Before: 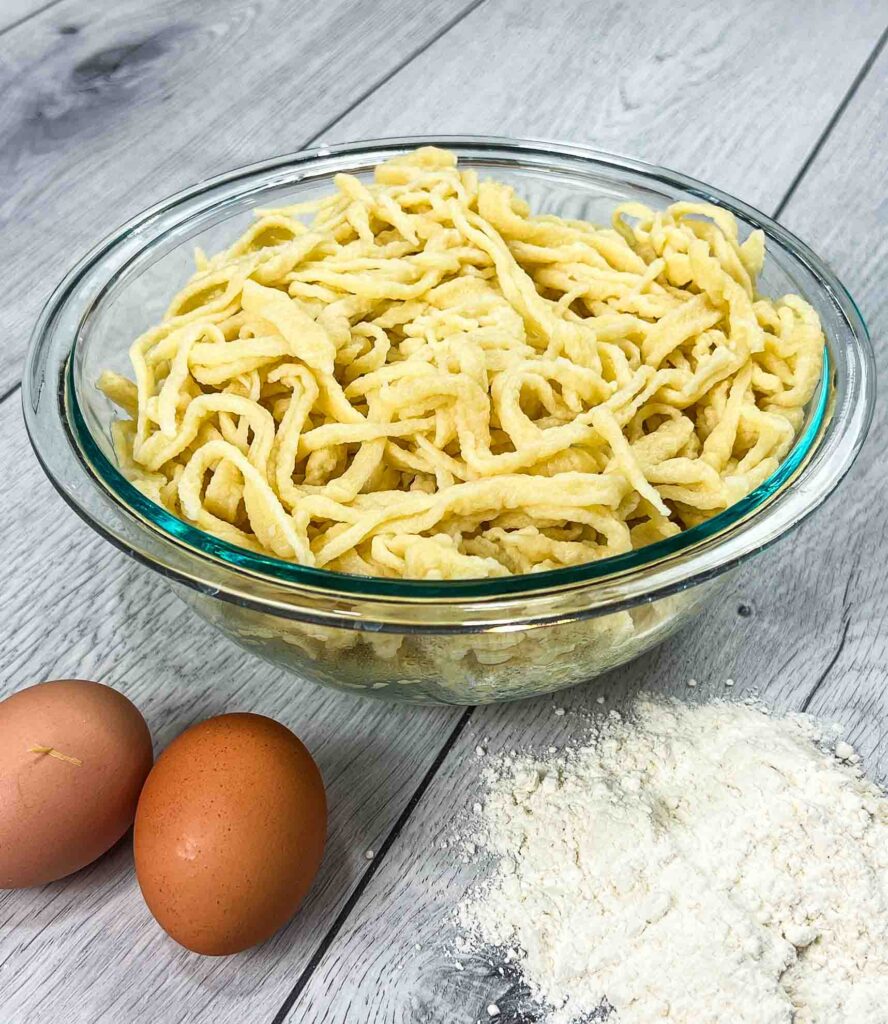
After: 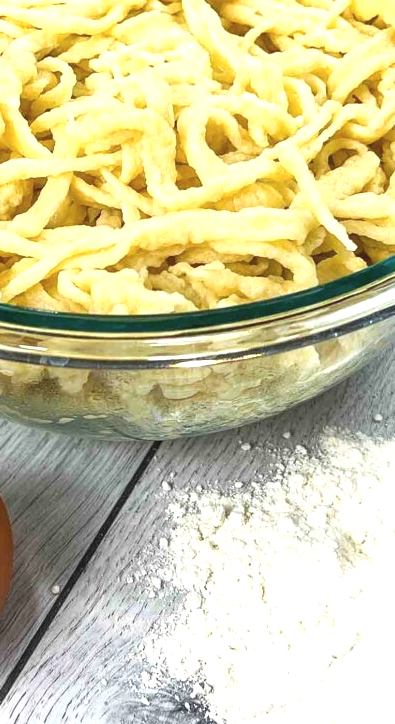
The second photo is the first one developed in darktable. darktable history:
exposure: exposure 0.731 EV, compensate highlight preservation false
crop: left 35.387%, top 25.907%, right 20.097%, bottom 3.346%
contrast brightness saturation: contrast -0.097, saturation -0.098
